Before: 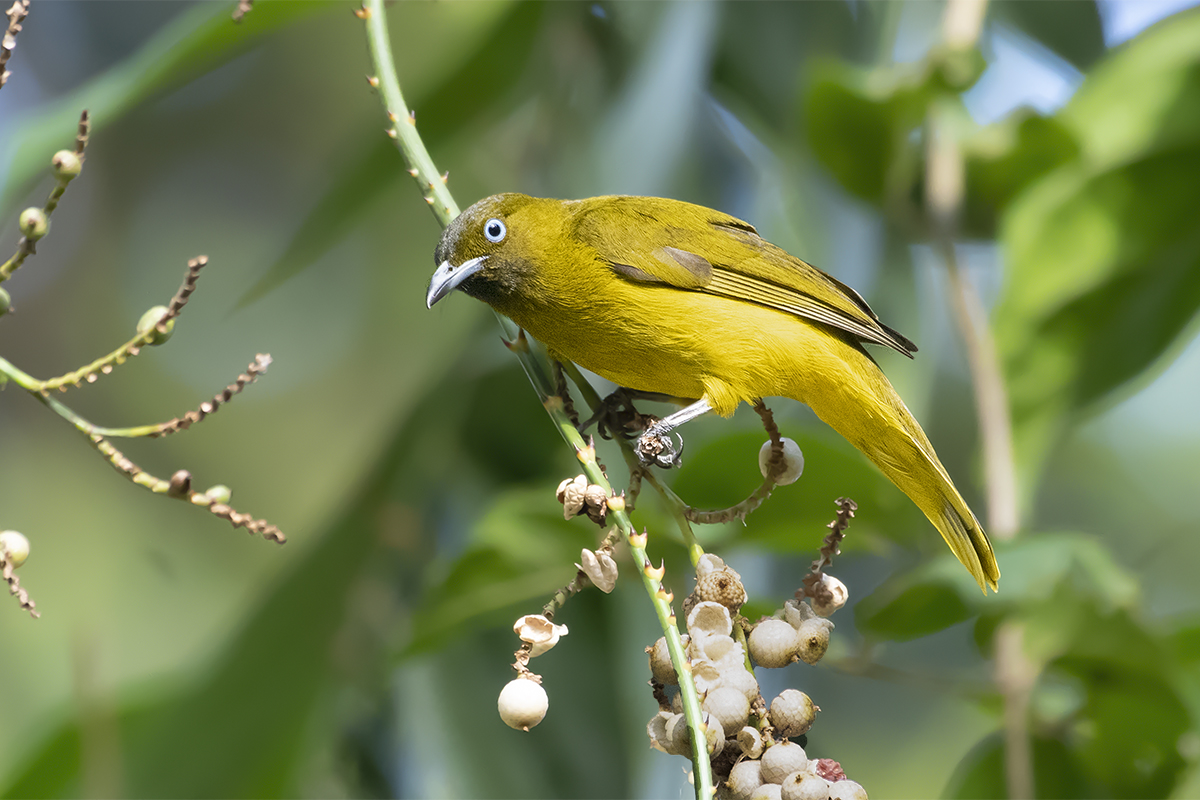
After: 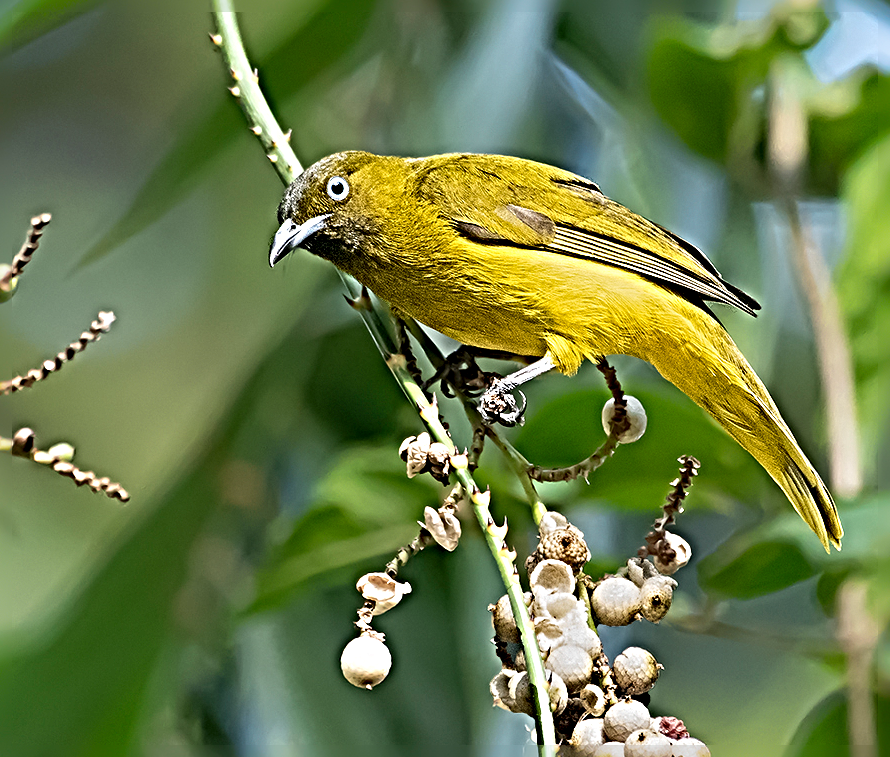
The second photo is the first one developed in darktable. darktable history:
crop and rotate: left 13.15%, top 5.251%, right 12.609%
sharpen: radius 6.3, amount 1.8, threshold 0
